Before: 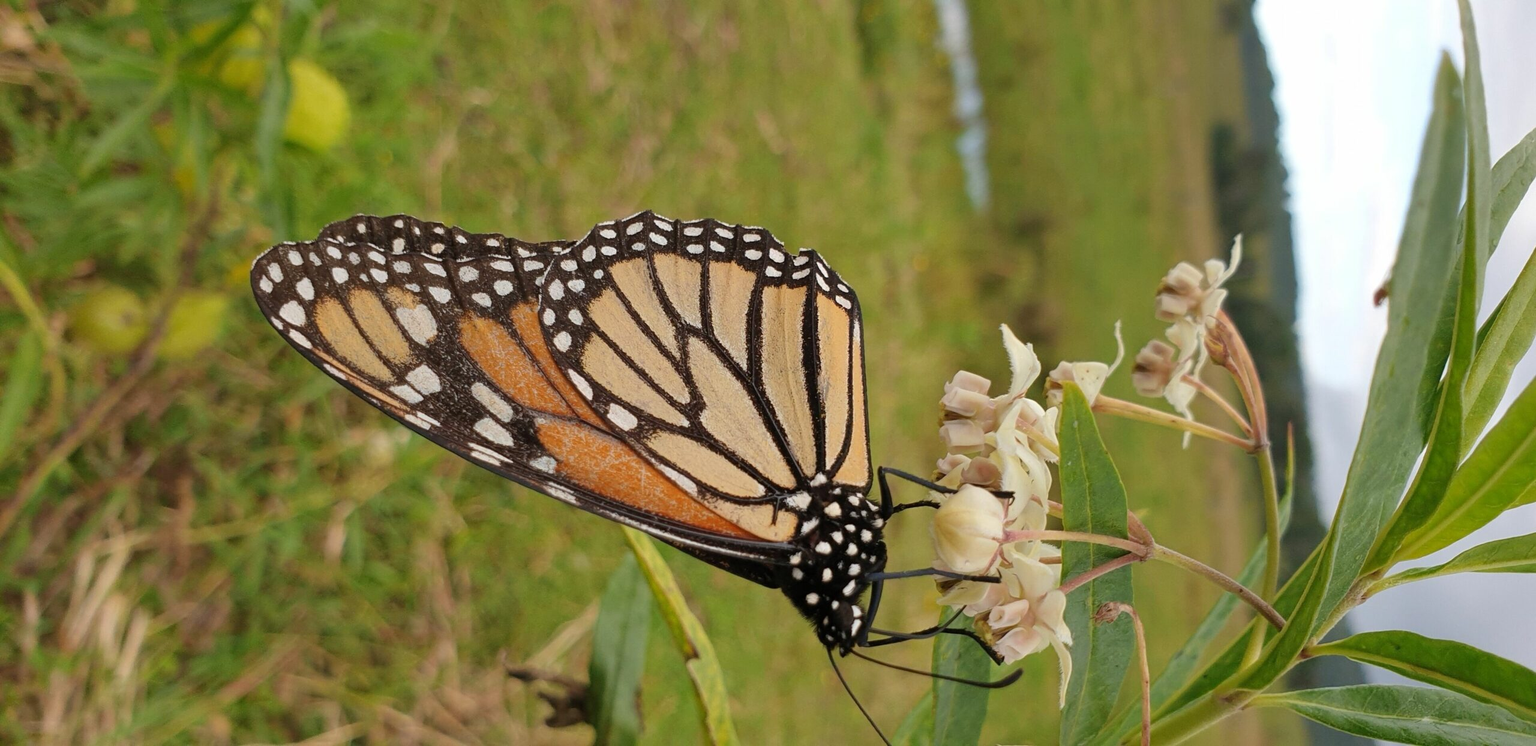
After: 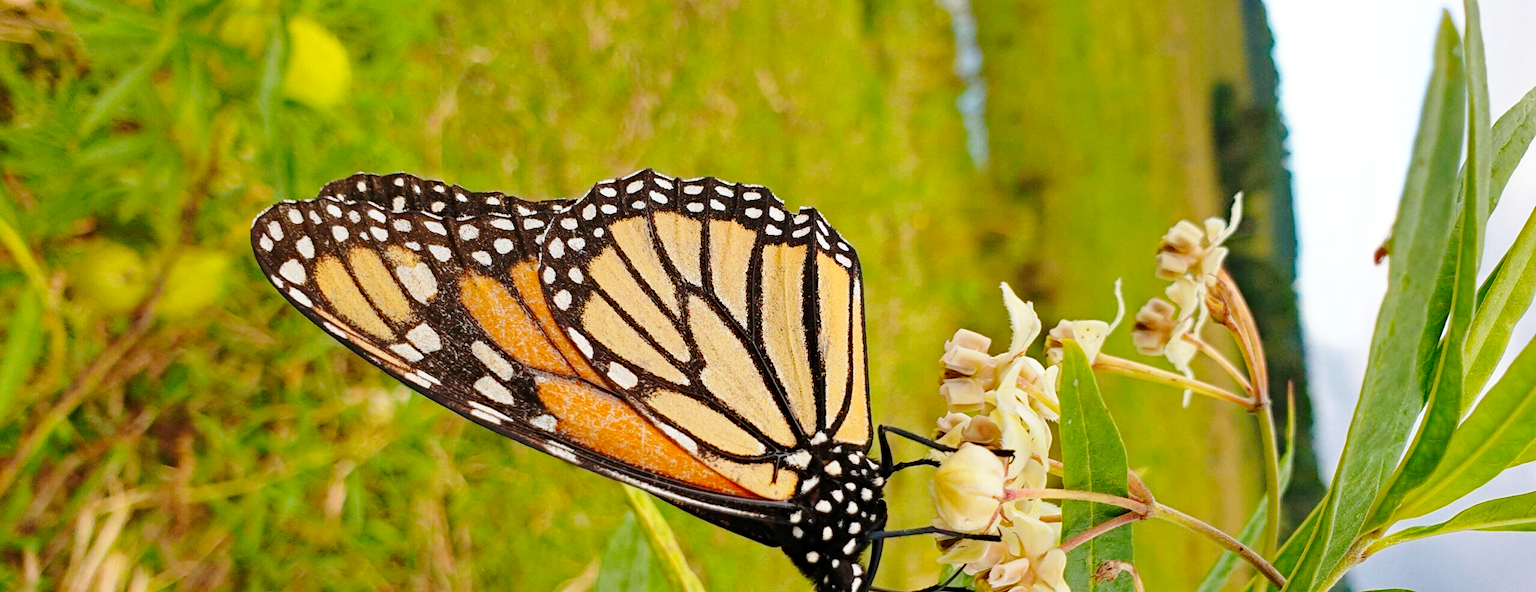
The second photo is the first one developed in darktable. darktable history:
crop and rotate: top 5.655%, bottom 14.903%
base curve: curves: ch0 [(0, 0) (0.028, 0.03) (0.121, 0.232) (0.46, 0.748) (0.859, 0.968) (1, 1)], preserve colors none
haze removal: strength 0.522, distance 0.92, compatibility mode true, adaptive false
